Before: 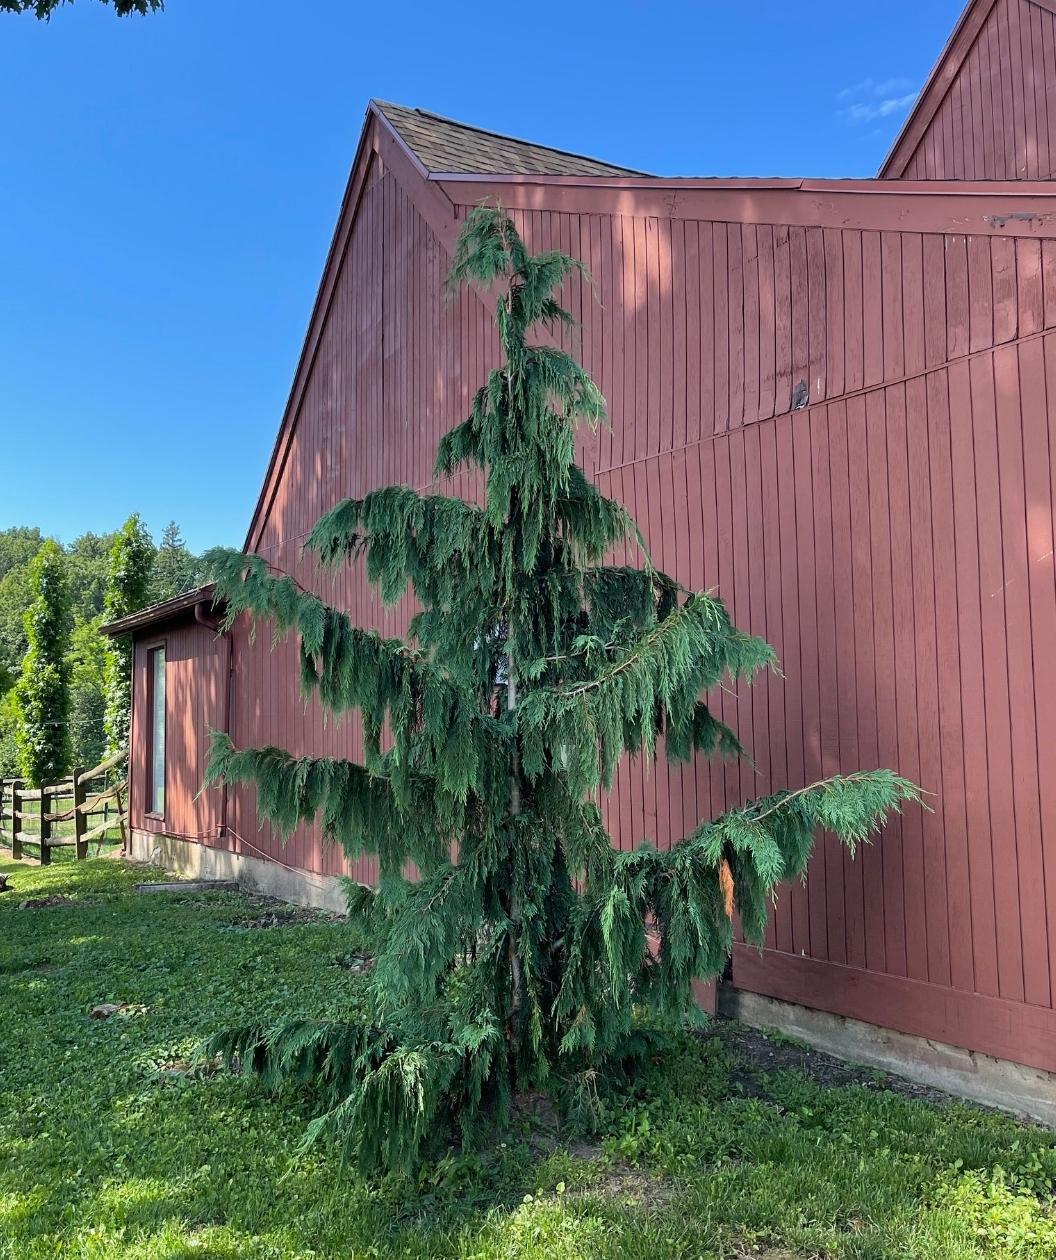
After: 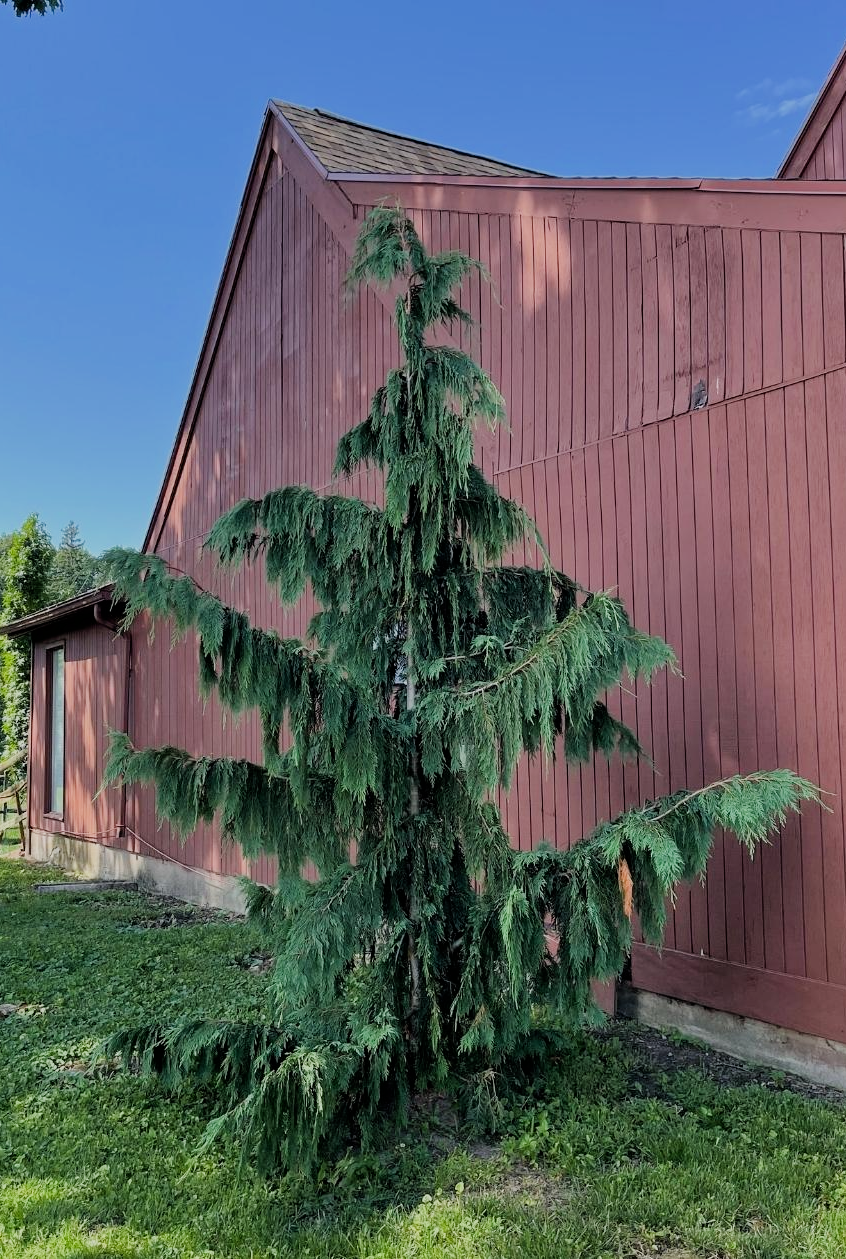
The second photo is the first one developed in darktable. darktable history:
filmic rgb: black relative exposure -7.65 EV, white relative exposure 4.56 EV, hardness 3.61
crop and rotate: left 9.597%, right 10.195%
